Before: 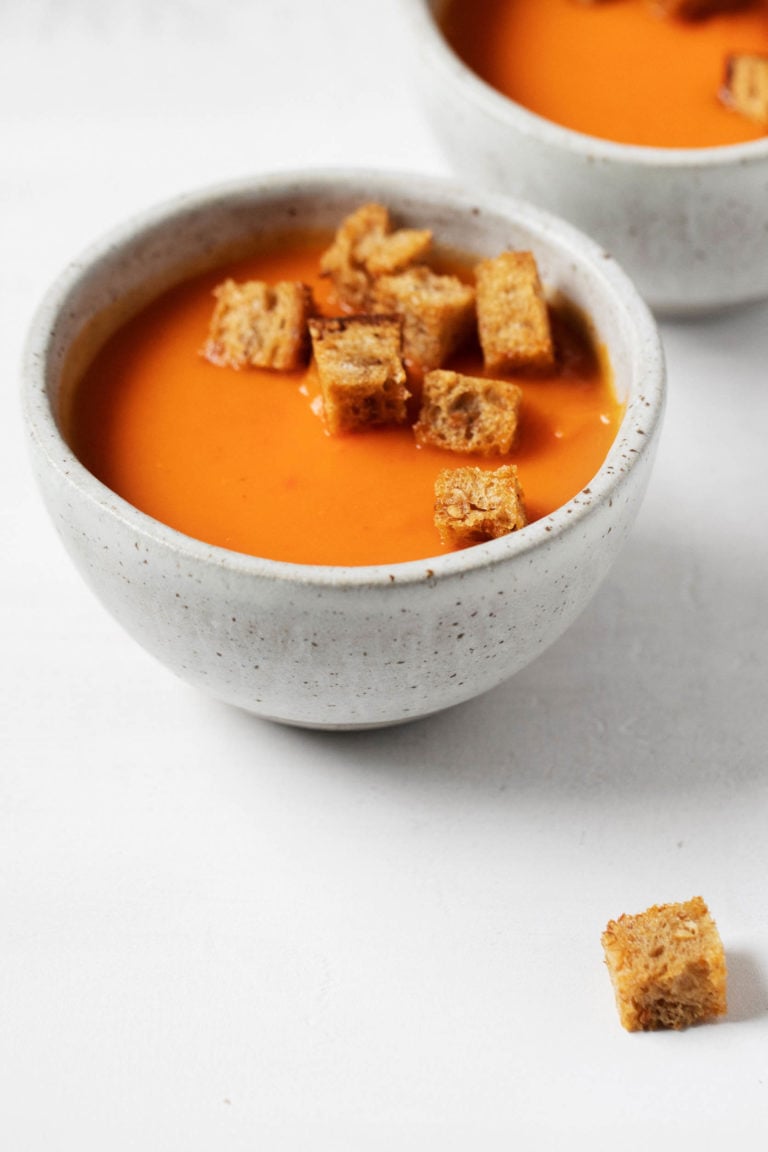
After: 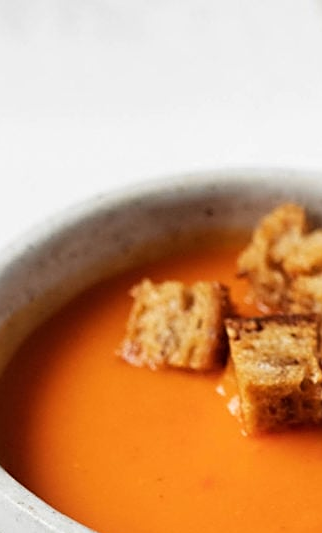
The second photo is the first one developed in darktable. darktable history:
crop and rotate: left 10.817%, top 0.062%, right 47.194%, bottom 53.626%
sharpen: on, module defaults
